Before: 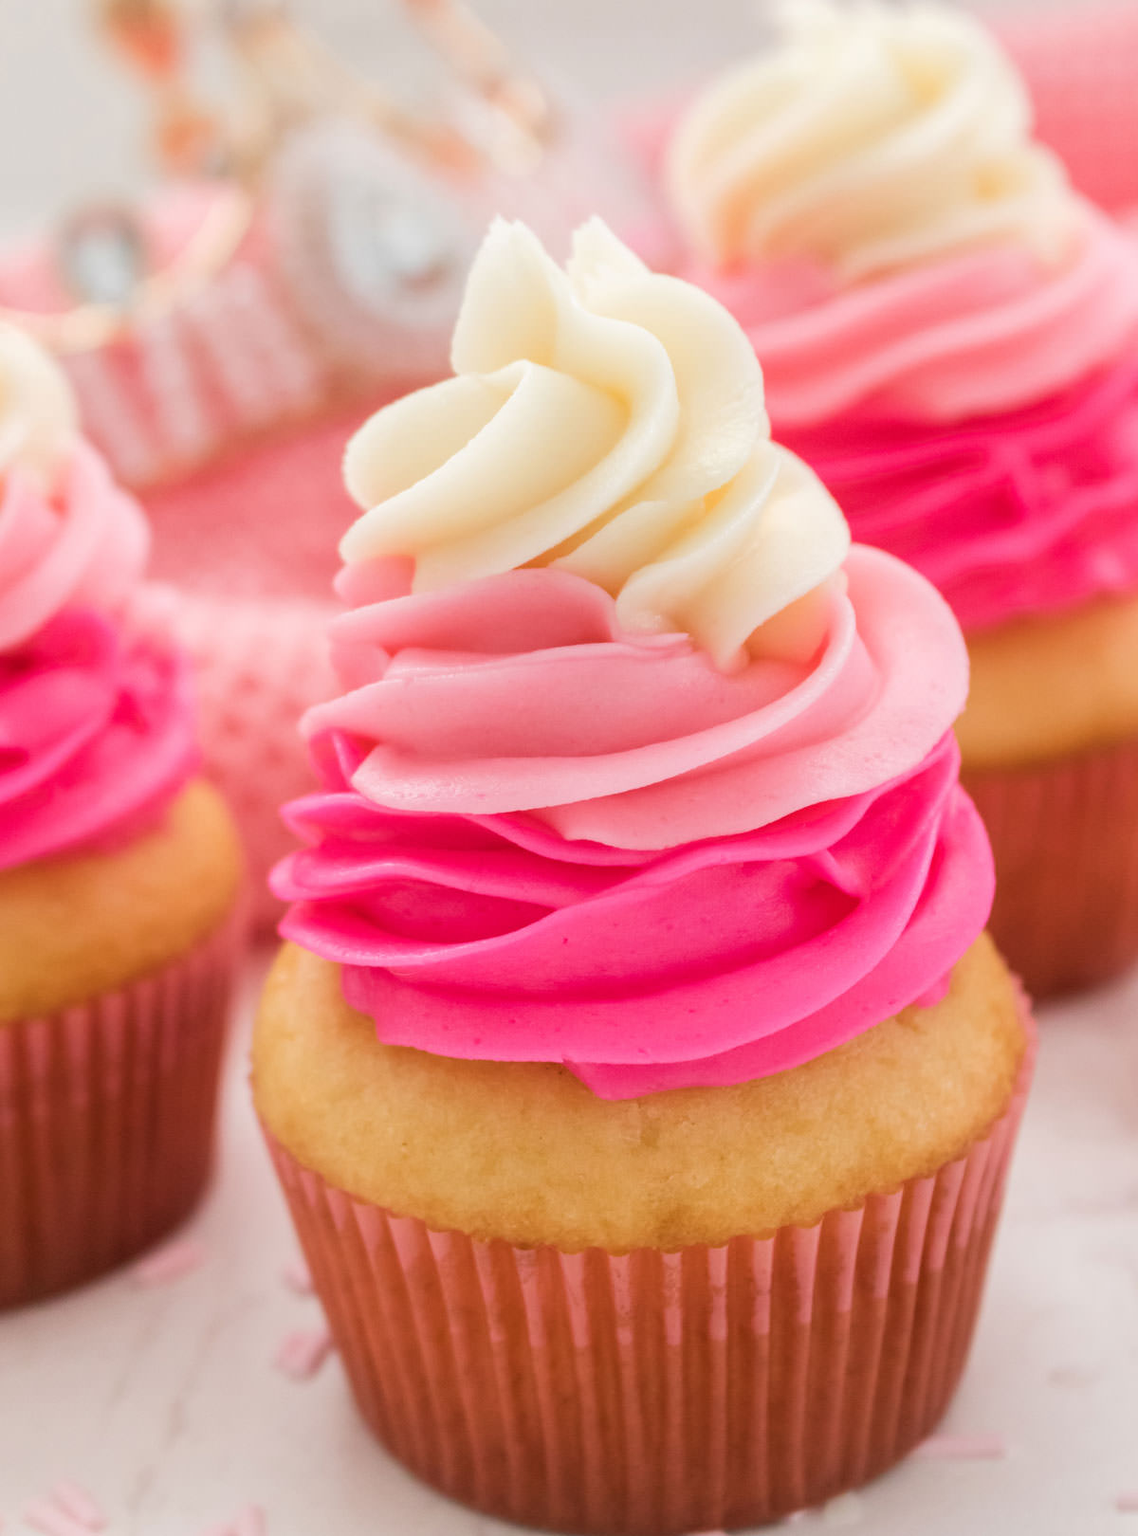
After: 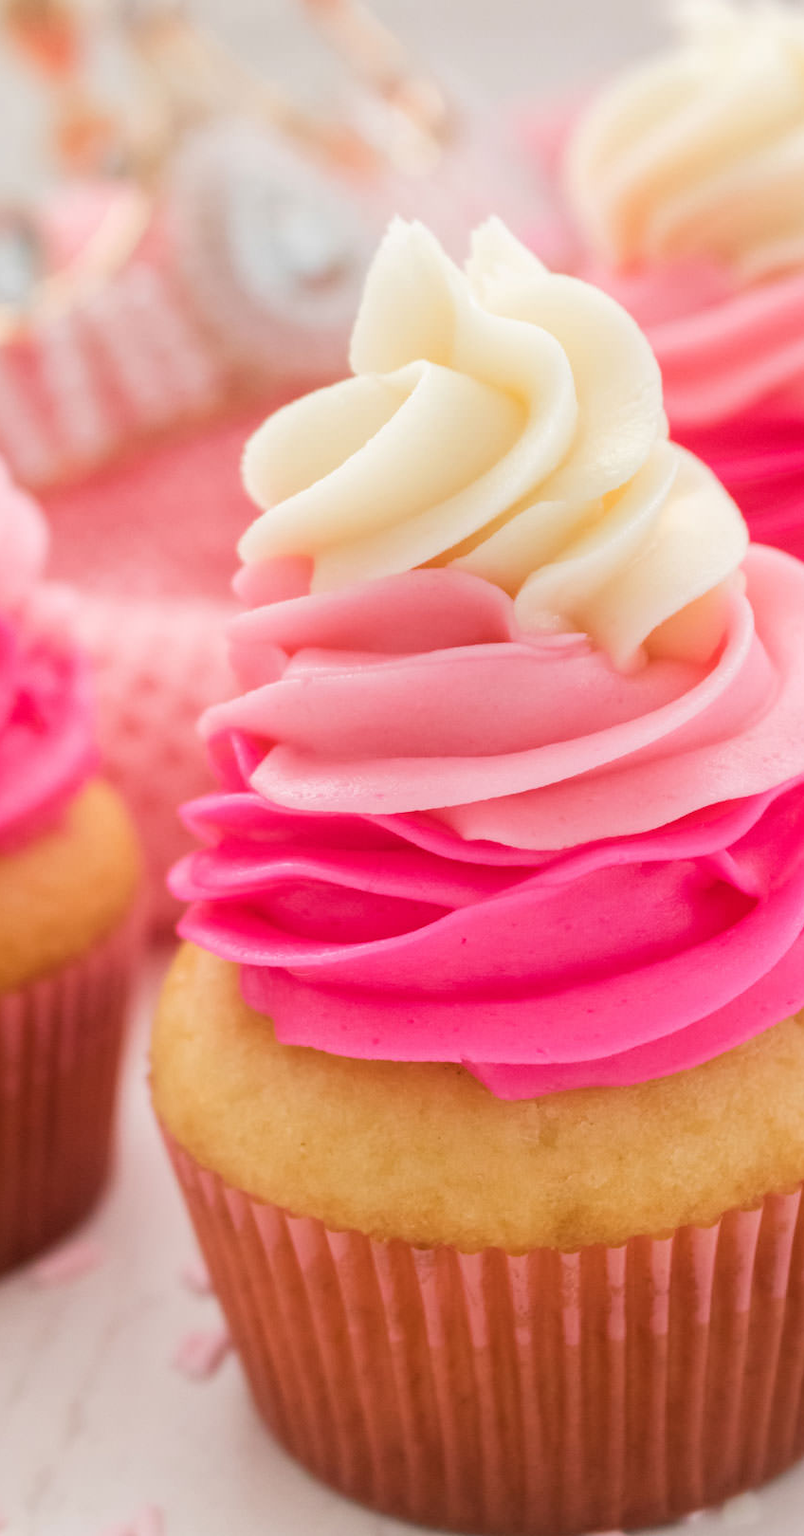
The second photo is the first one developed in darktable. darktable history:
crop and rotate: left 8.929%, right 20.272%
